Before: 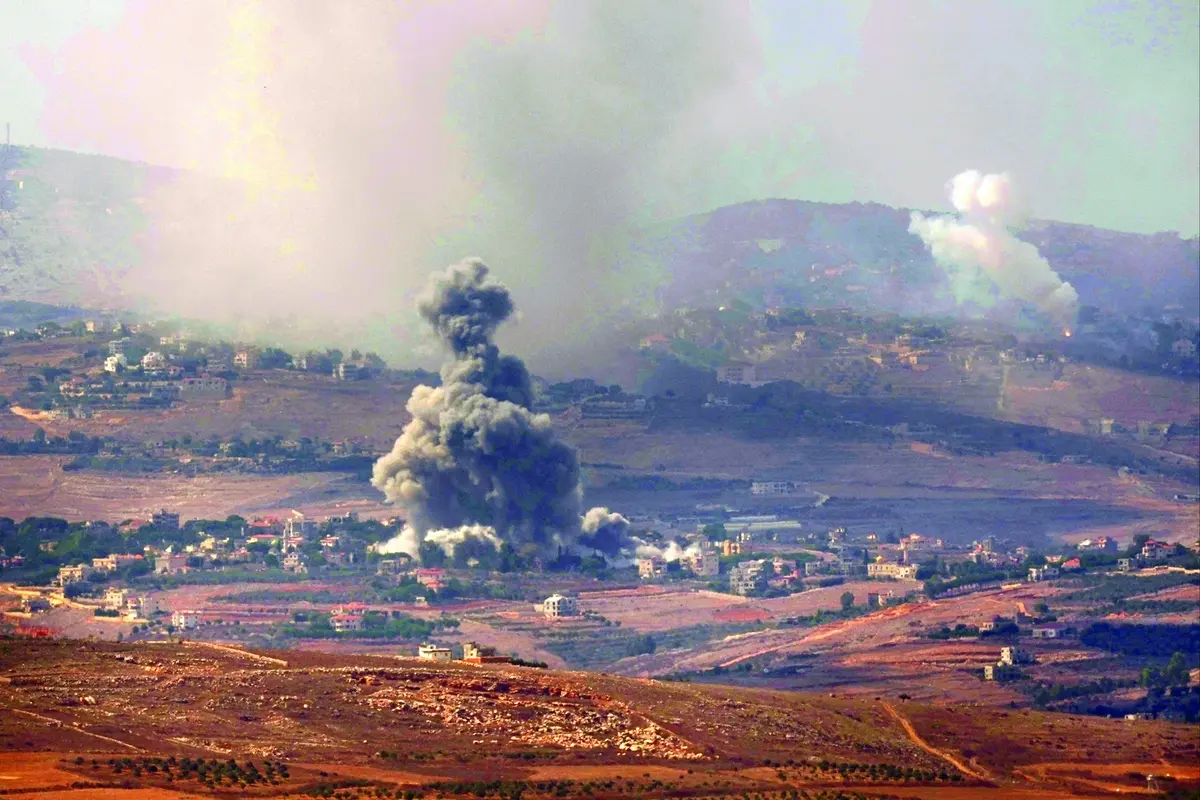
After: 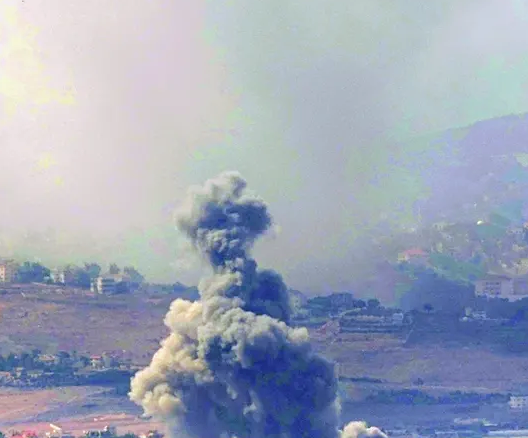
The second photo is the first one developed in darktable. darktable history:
crop: left 20.248%, top 10.86%, right 35.675%, bottom 34.321%
sharpen: amount 0.2
base curve: curves: ch0 [(0, 0) (0.262, 0.32) (0.722, 0.705) (1, 1)]
white balance: red 0.974, blue 1.044
